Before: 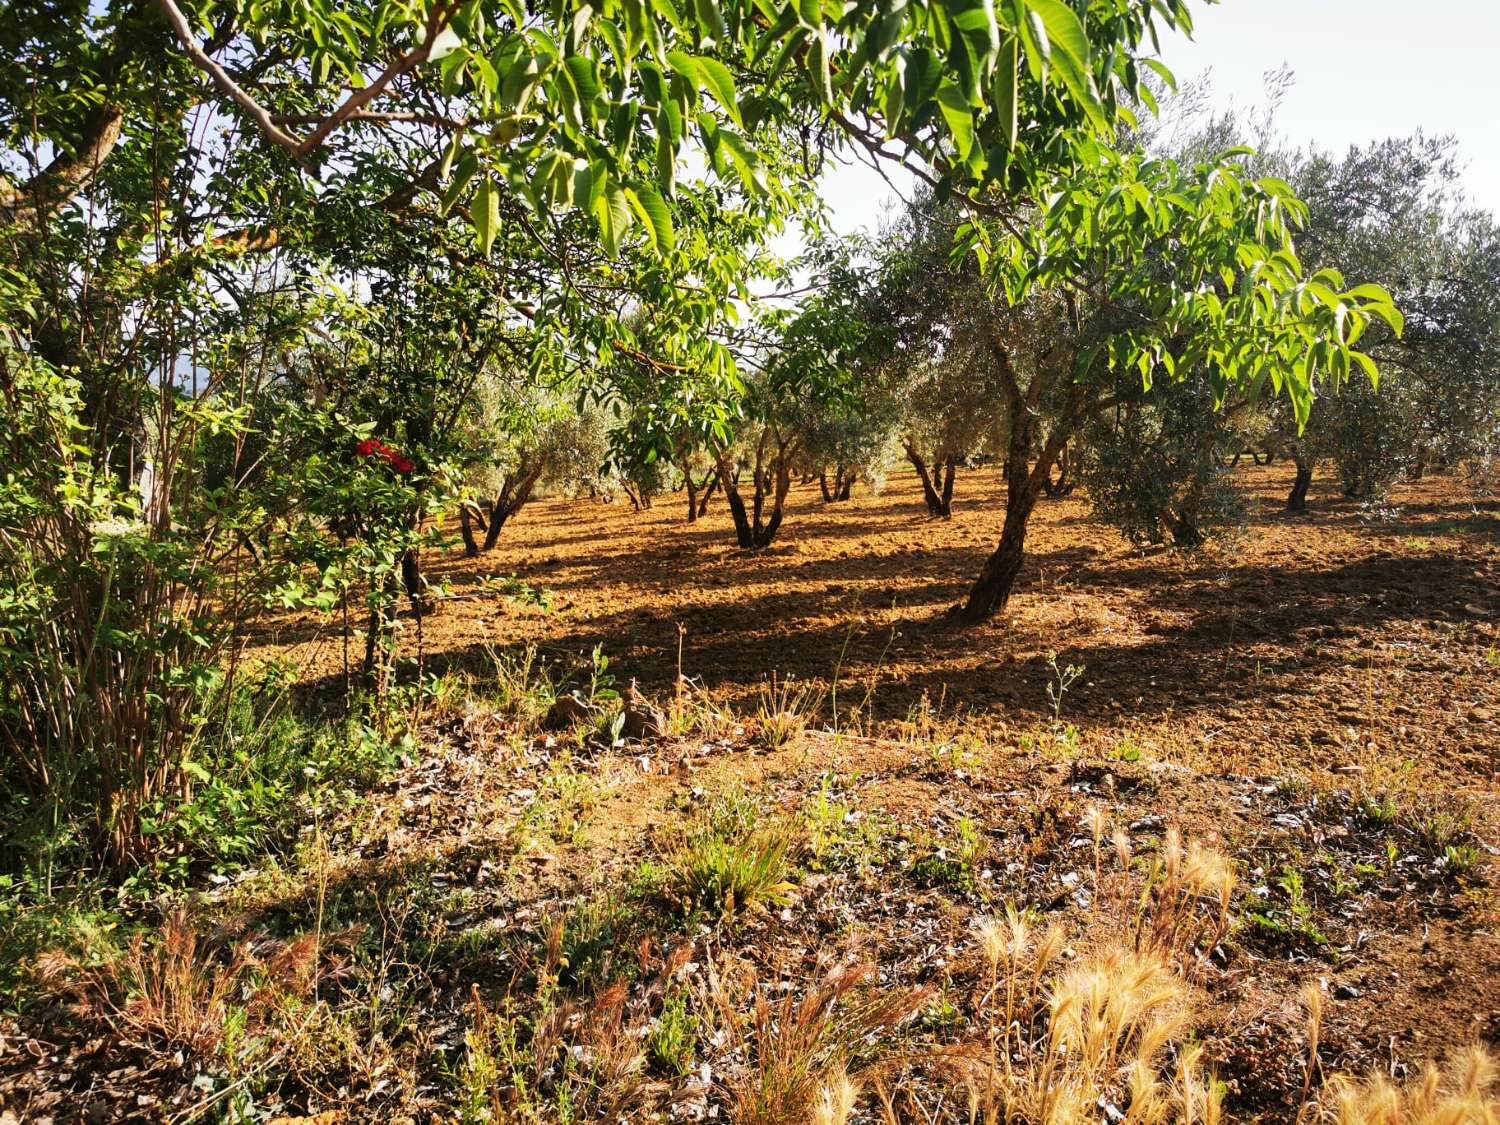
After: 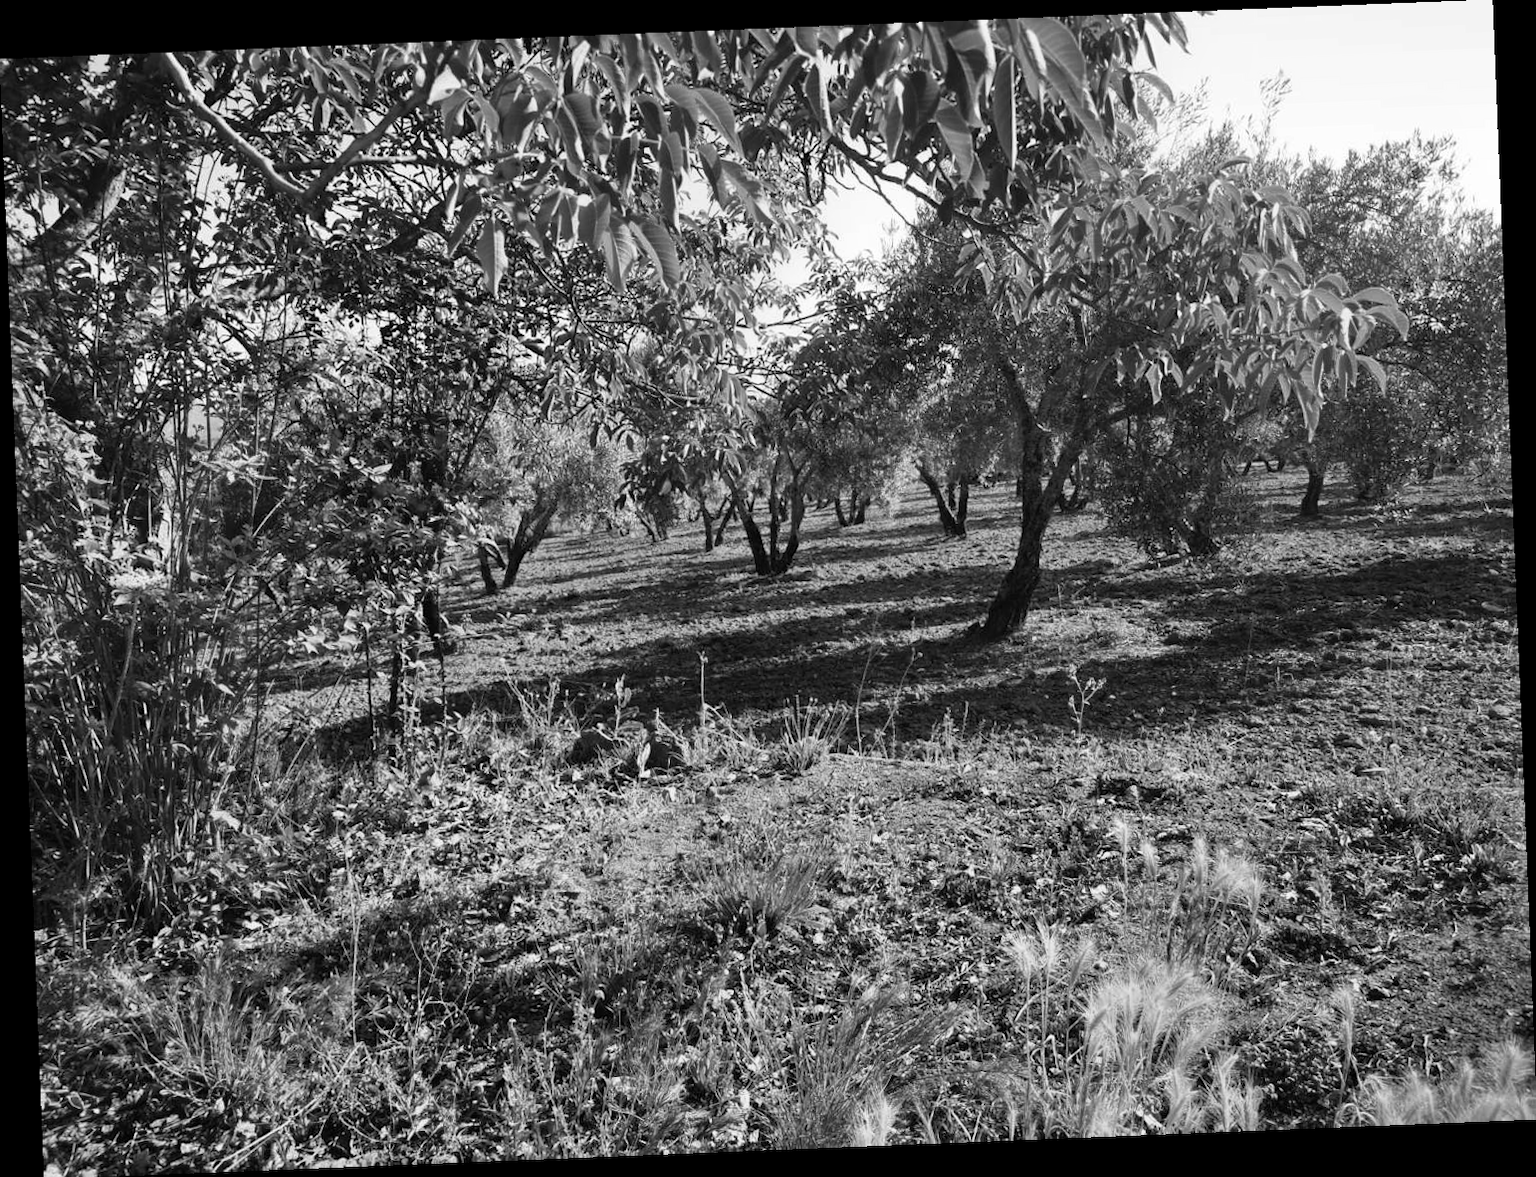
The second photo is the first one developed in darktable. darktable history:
rotate and perspective: rotation -2.29°, automatic cropping off
monochrome: a 0, b 0, size 0.5, highlights 0.57
